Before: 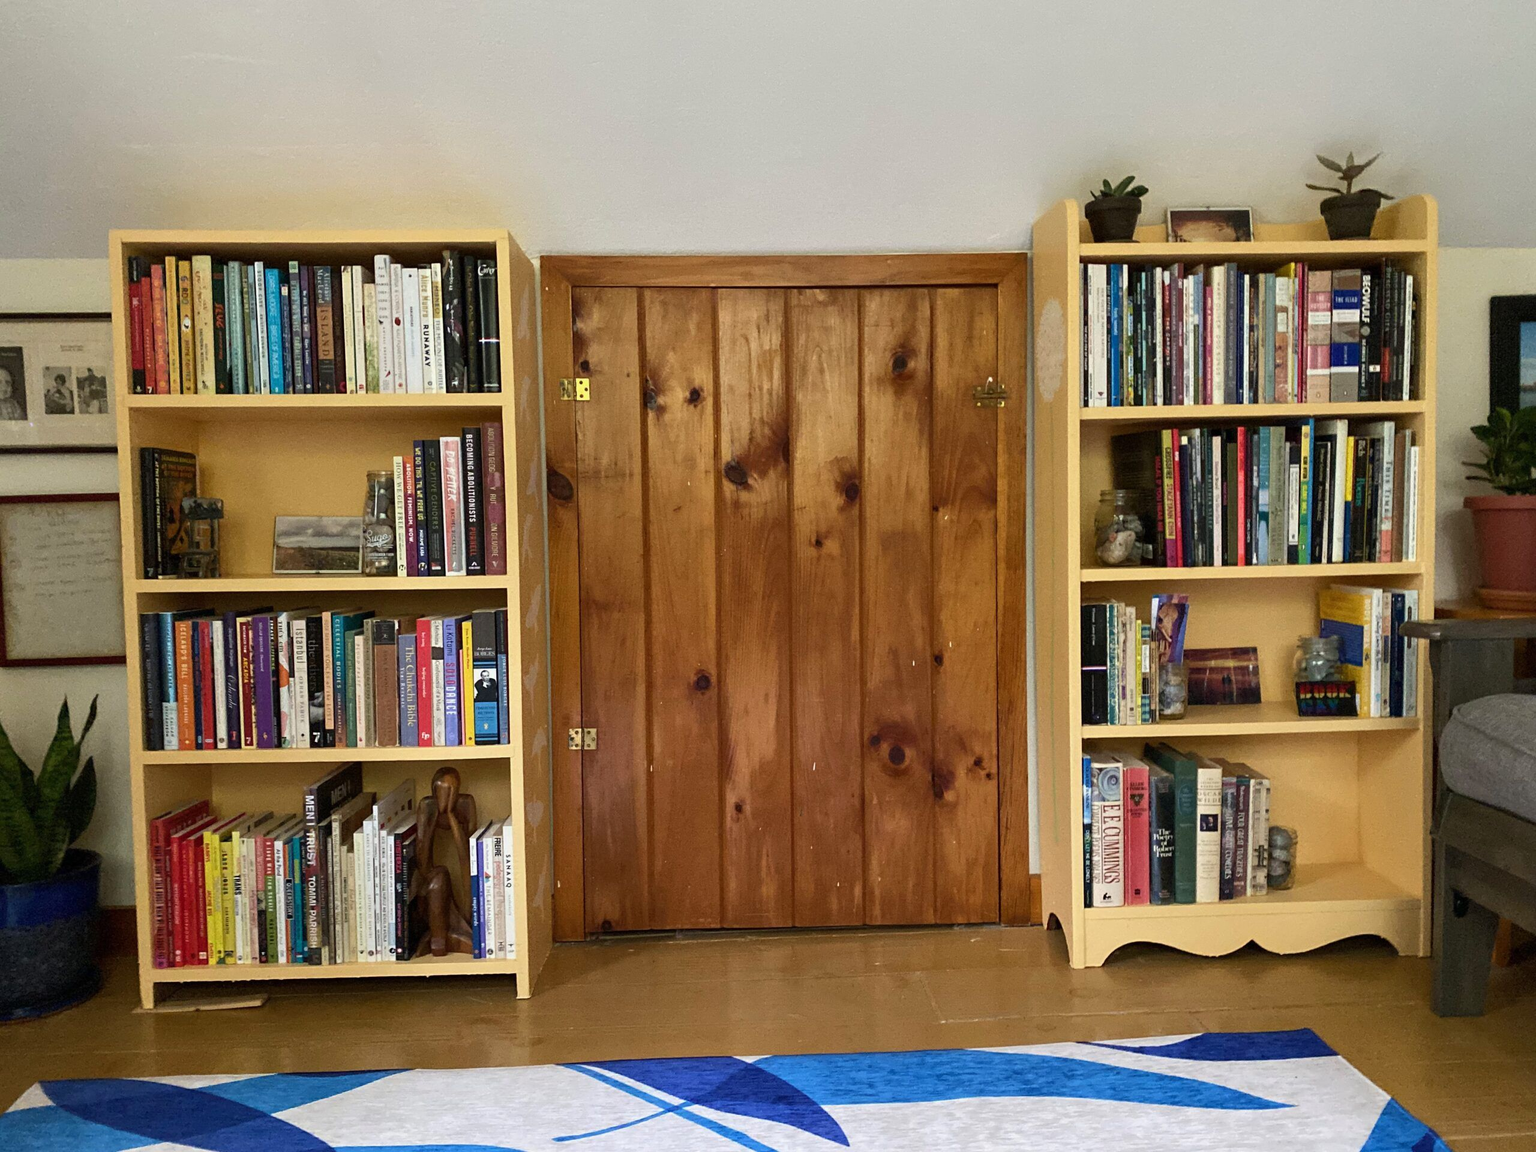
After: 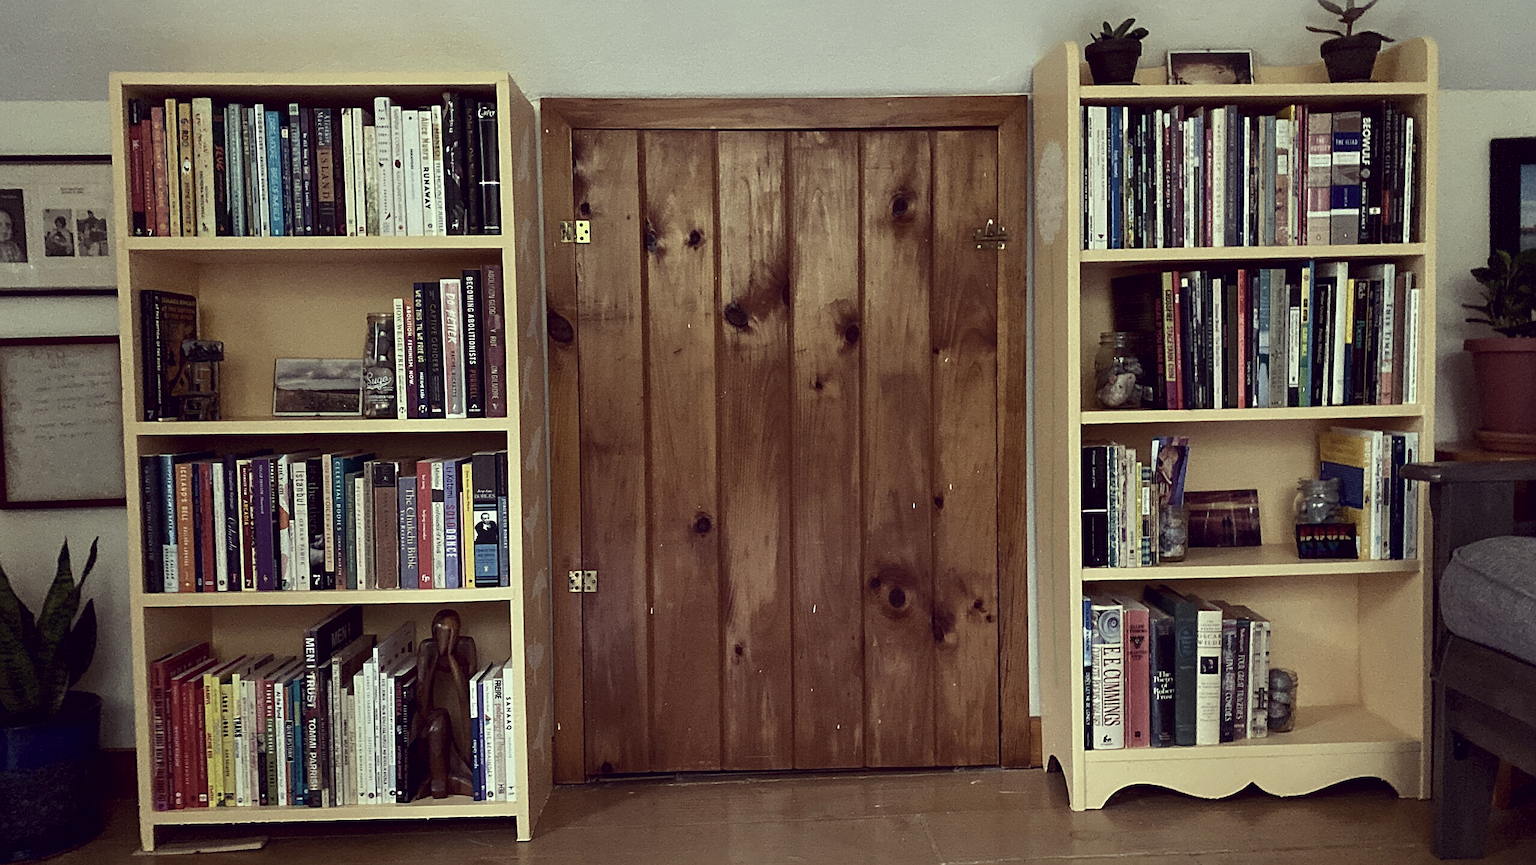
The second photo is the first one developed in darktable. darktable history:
contrast brightness saturation: contrast 0.069, brightness -0.13, saturation 0.061
color correction: highlights a* -20.28, highlights b* 20.33, shadows a* 19.89, shadows b* -21.24, saturation 0.441
velvia: strength 6.41%
crop: top 13.732%, bottom 11.073%
sharpen: on, module defaults
